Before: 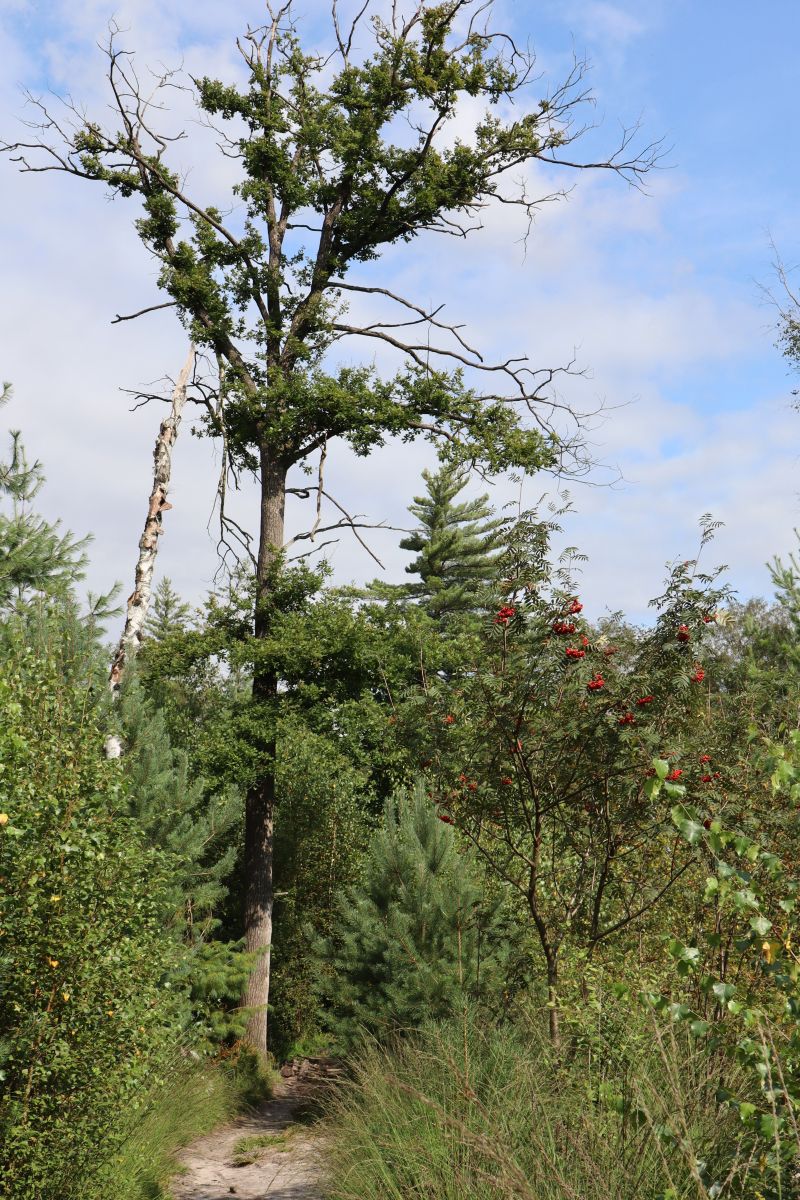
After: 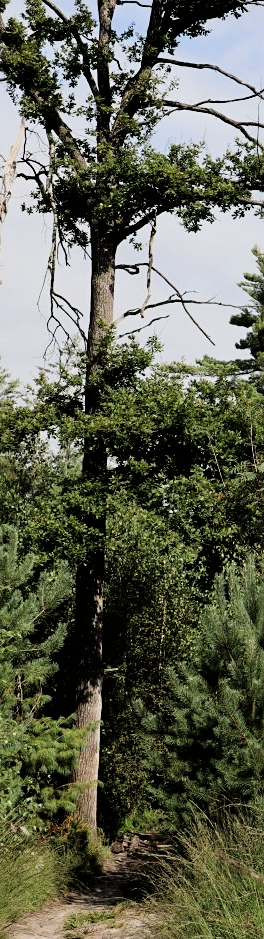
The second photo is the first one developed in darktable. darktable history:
crop and rotate: left 21.347%, top 18.683%, right 45.531%, bottom 3.006%
filmic rgb: black relative exposure -5.01 EV, white relative exposure 3.51 EV, hardness 3.17, contrast 1.403, highlights saturation mix -49.52%
sharpen: amount 0.21
